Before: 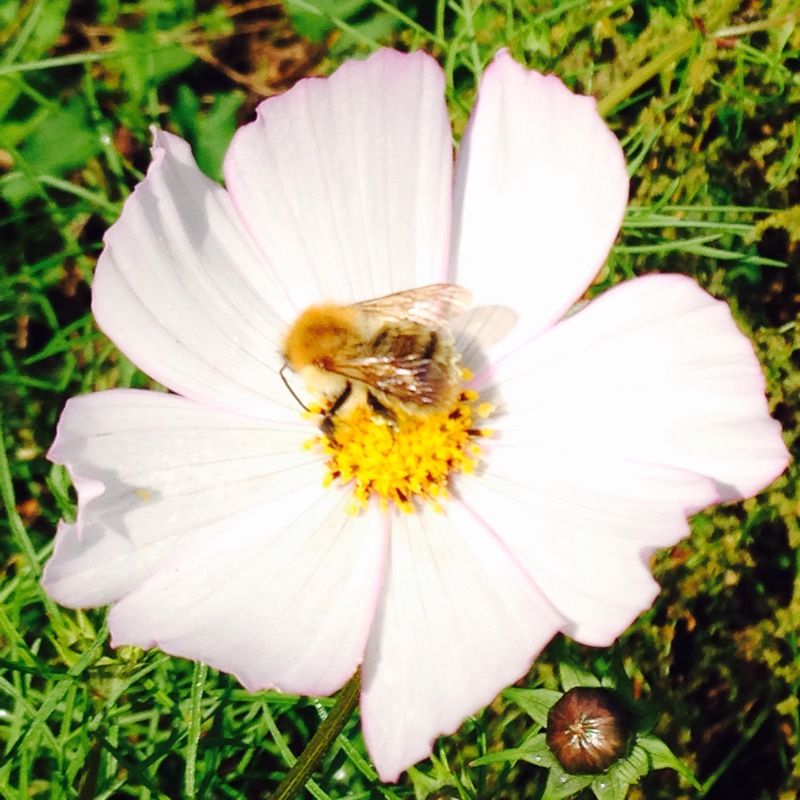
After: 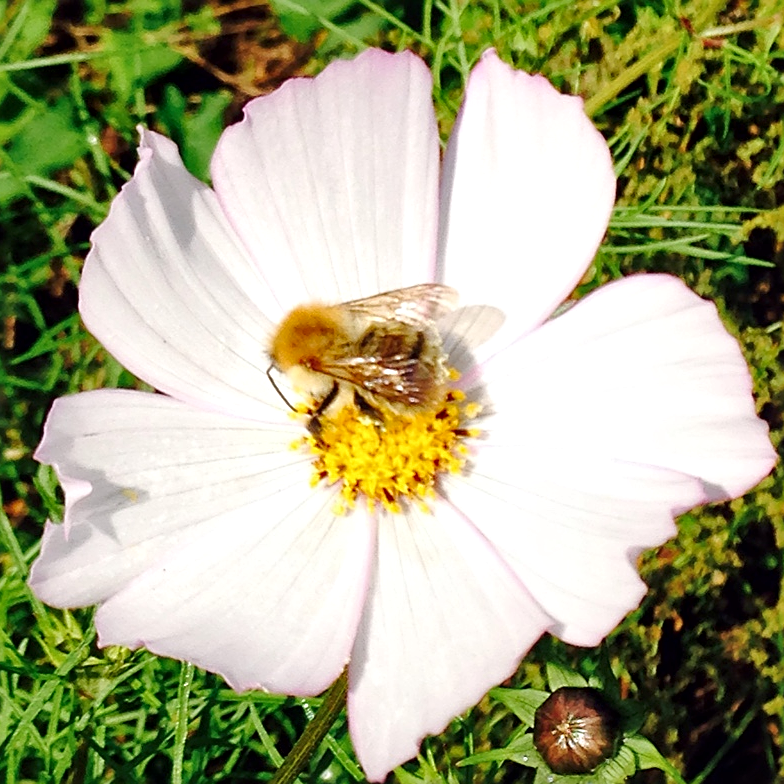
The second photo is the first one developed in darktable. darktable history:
local contrast: mode bilateral grid, contrast 24, coarseness 61, detail 152%, midtone range 0.2
crop: left 1.652%, right 0.278%, bottom 1.924%
sharpen: on, module defaults
